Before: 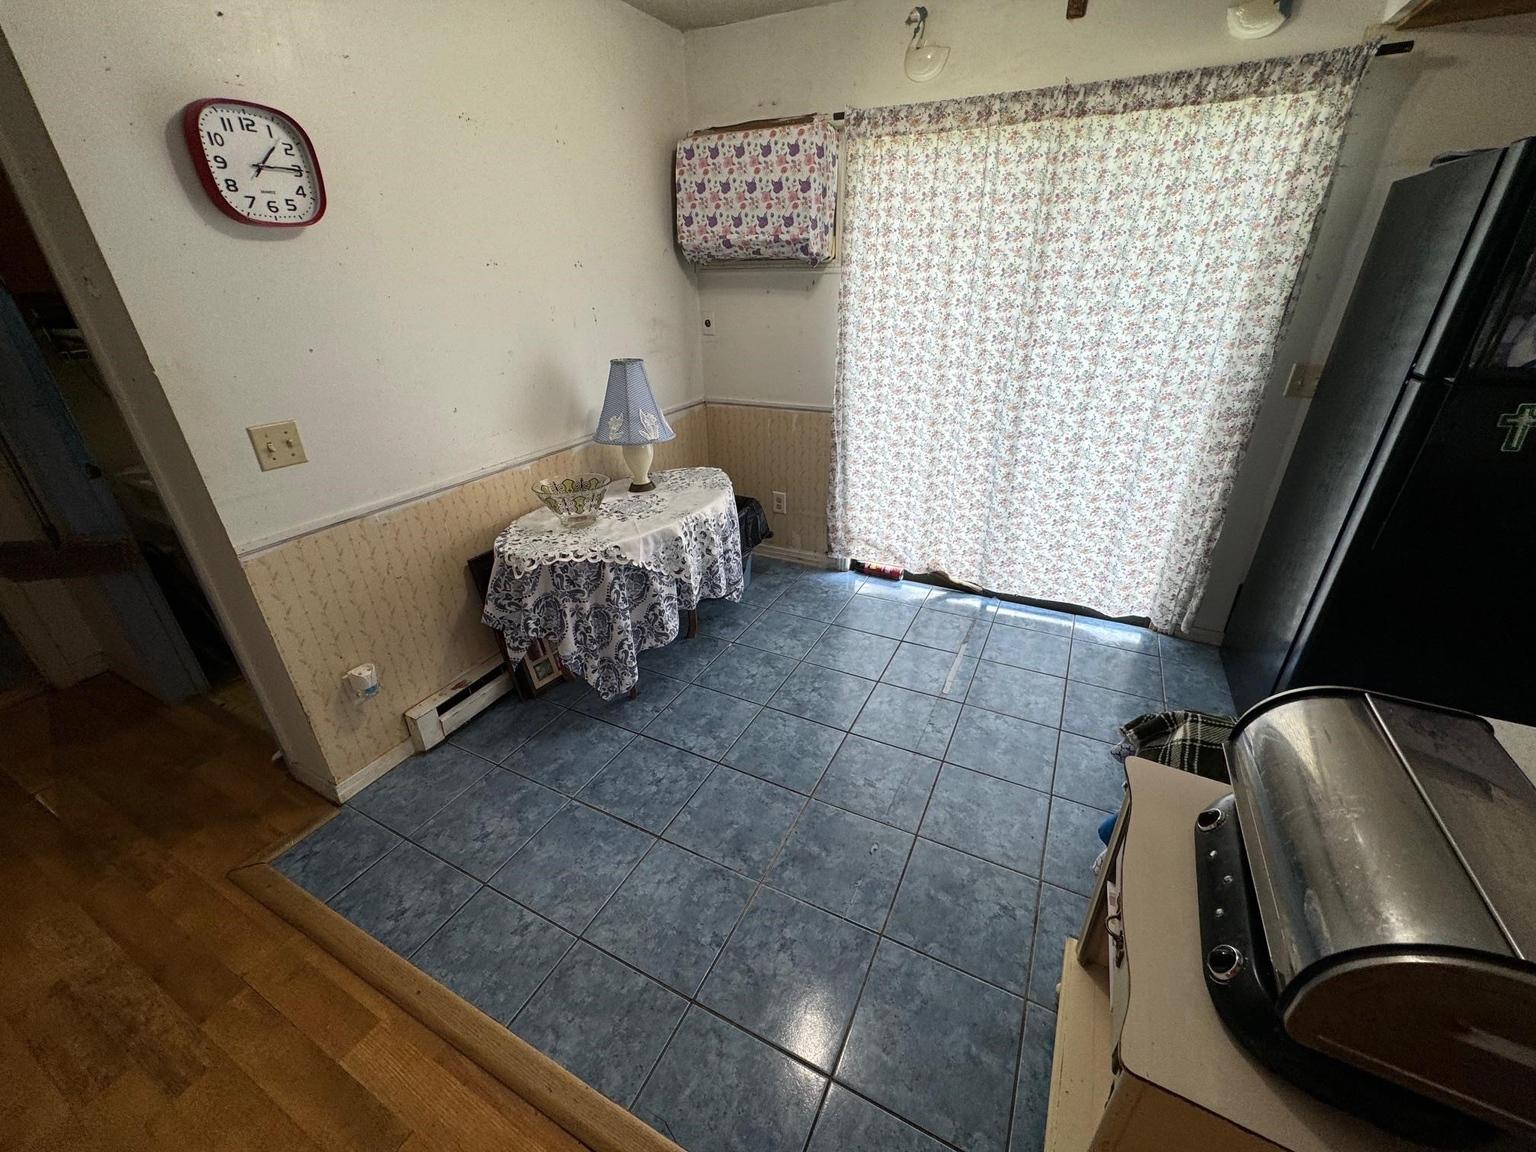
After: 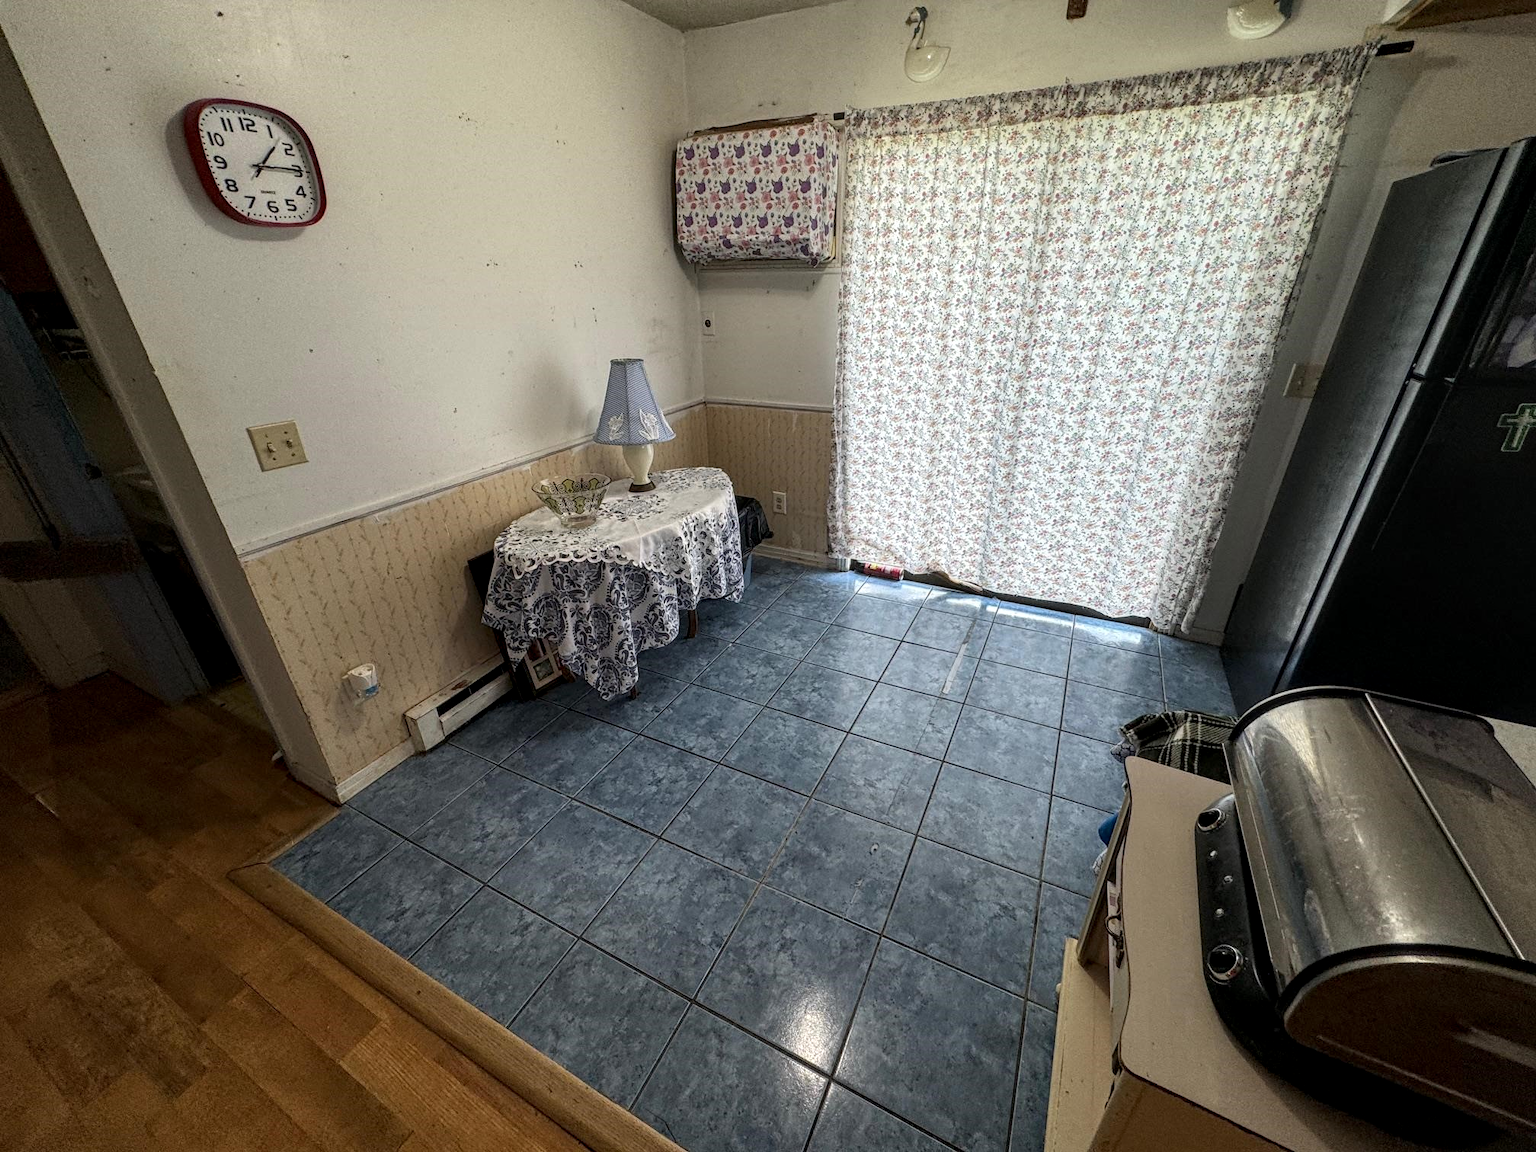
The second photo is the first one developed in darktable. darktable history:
local contrast: highlights 25%, detail 130%
